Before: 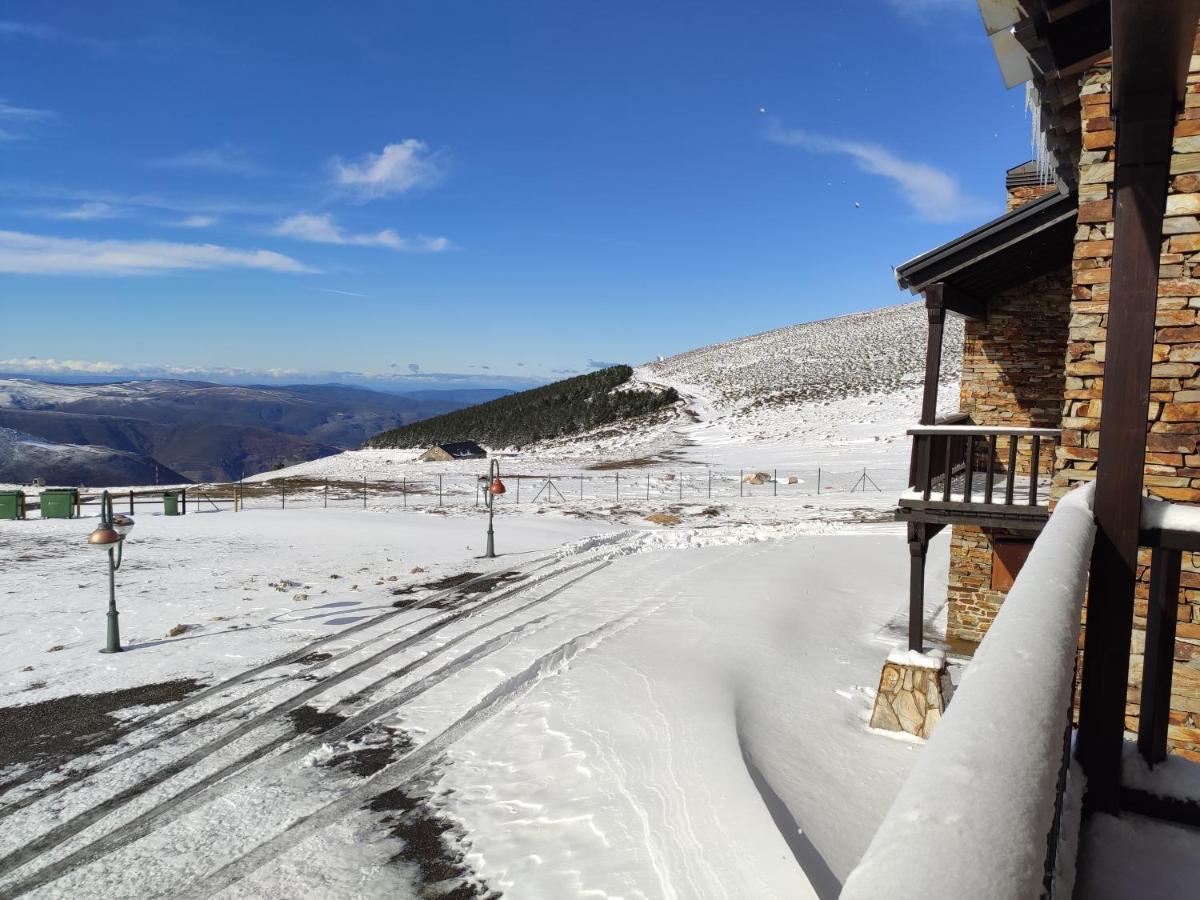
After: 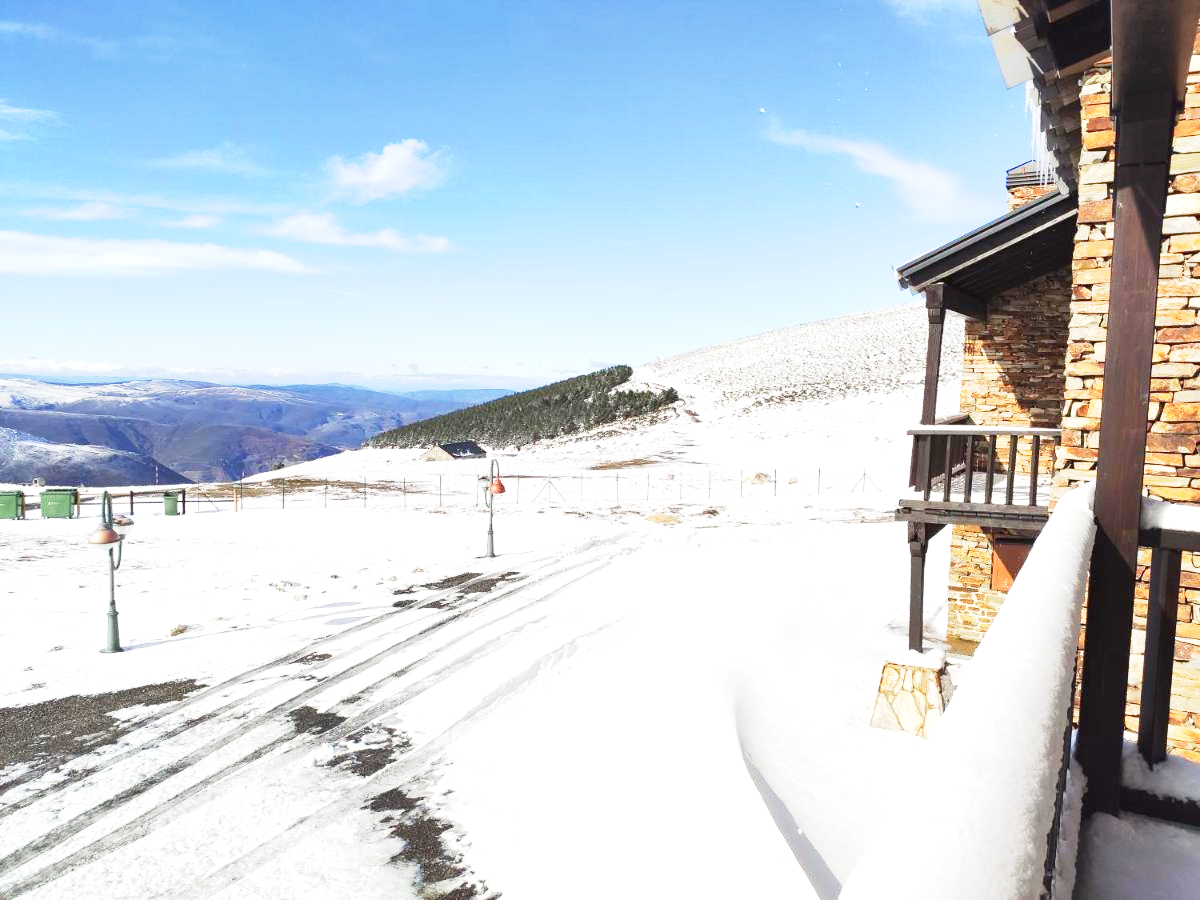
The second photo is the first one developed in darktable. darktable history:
base curve: curves: ch0 [(0, 0) (0.088, 0.125) (0.176, 0.251) (0.354, 0.501) (0.613, 0.749) (1, 0.877)], preserve colors none
exposure: black level correction 0, exposure 1.55 EV, compensate exposure bias true, compensate highlight preservation false
